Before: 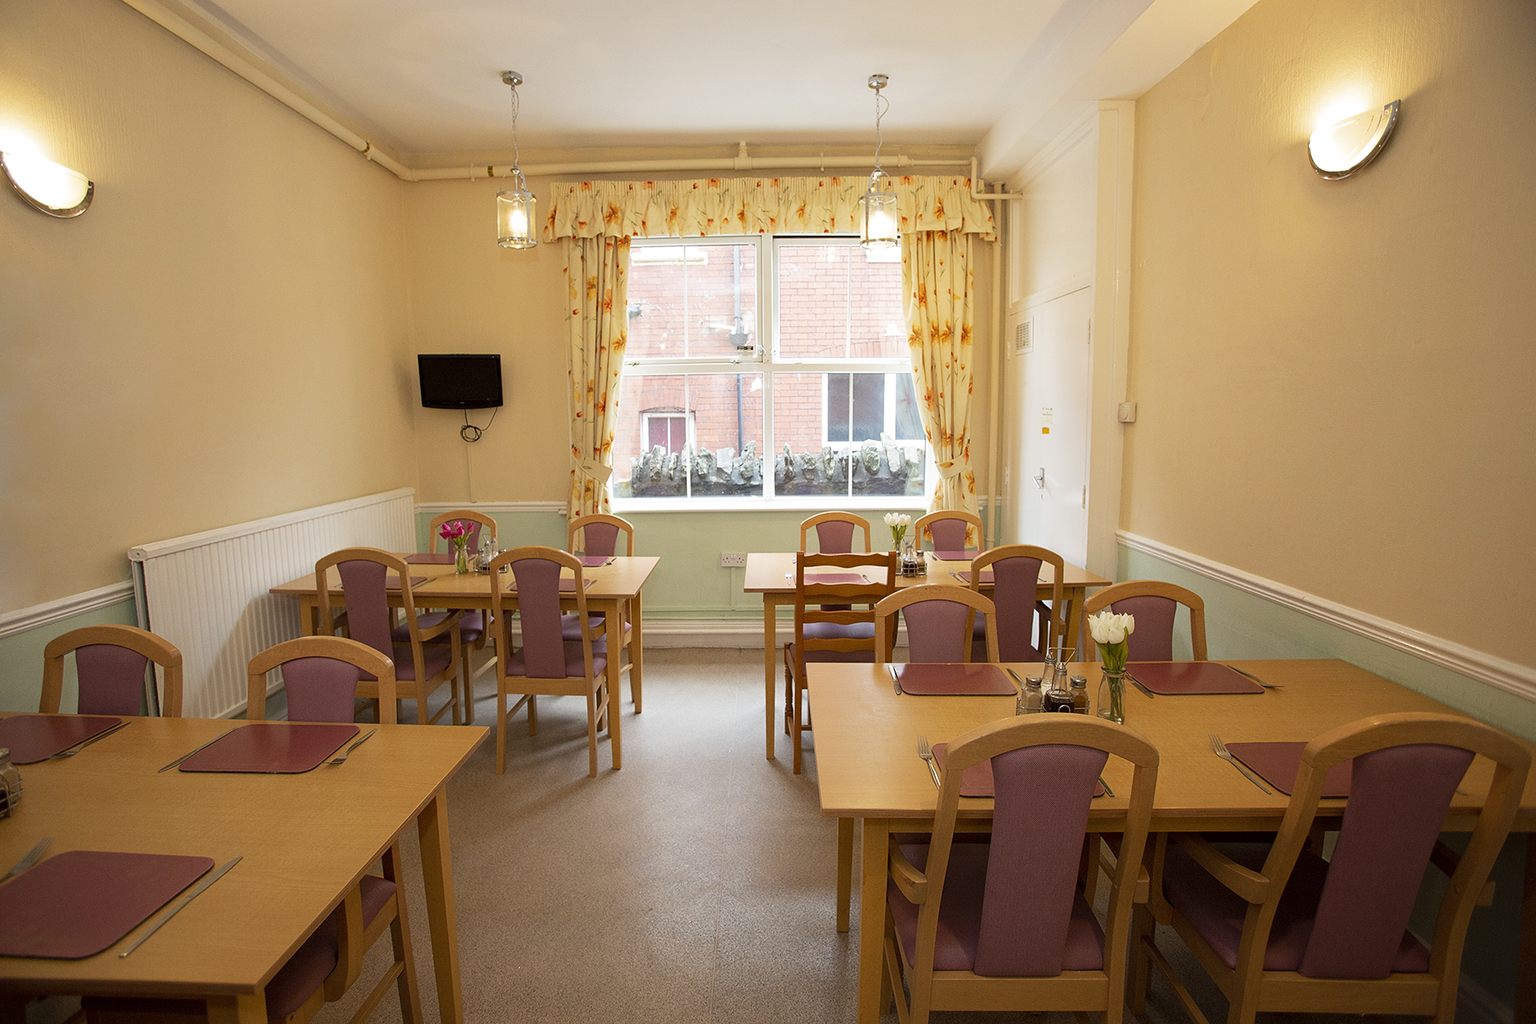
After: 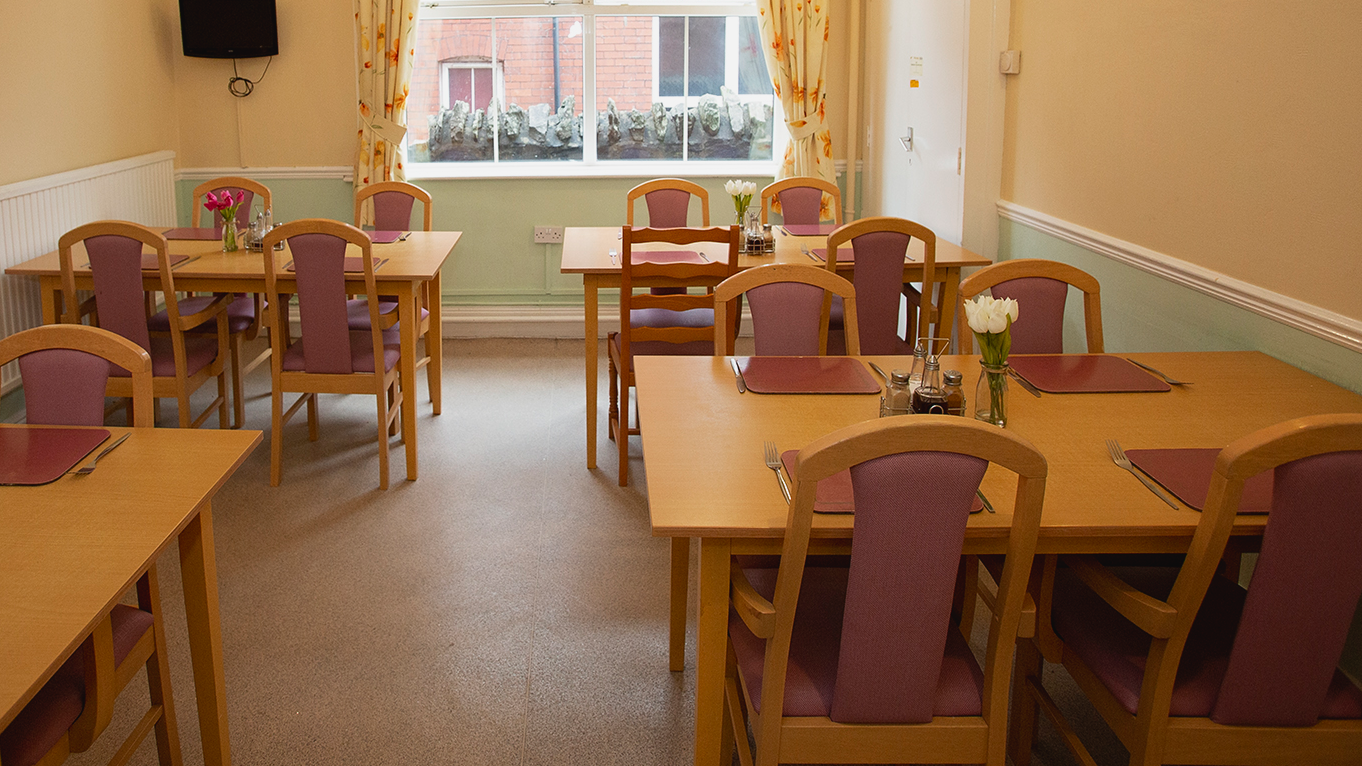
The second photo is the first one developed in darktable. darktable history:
crop and rotate: left 17.299%, top 35.115%, right 7.015%, bottom 1.024%
contrast brightness saturation: contrast -0.08, brightness -0.04, saturation -0.11
color correction: saturation 1.1
